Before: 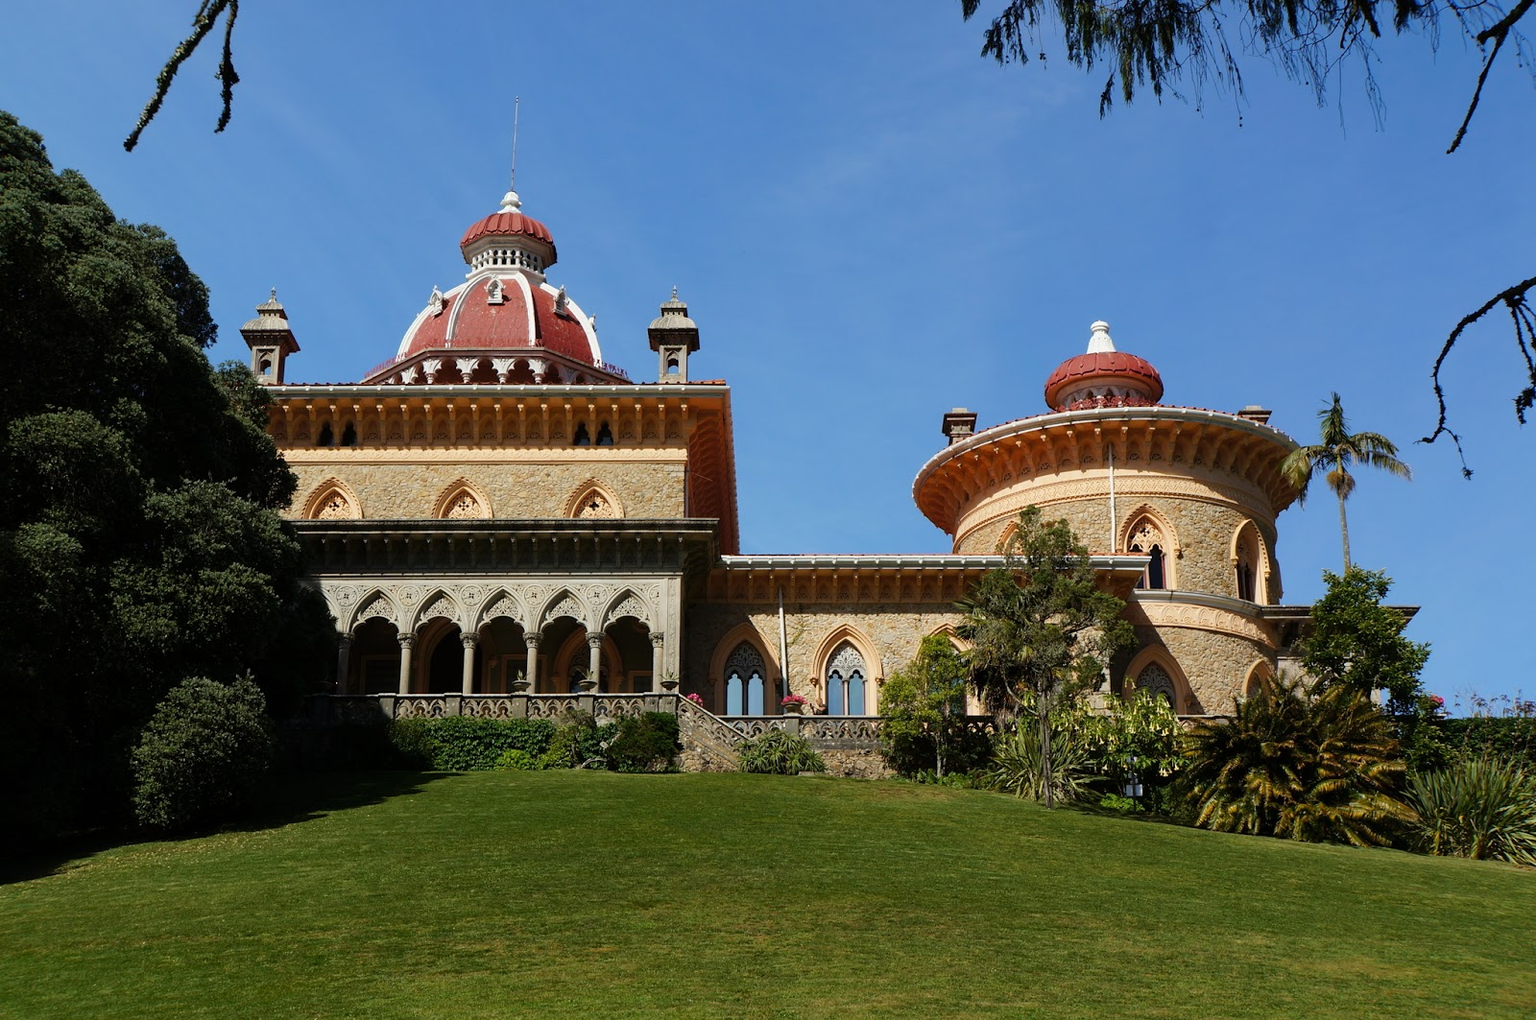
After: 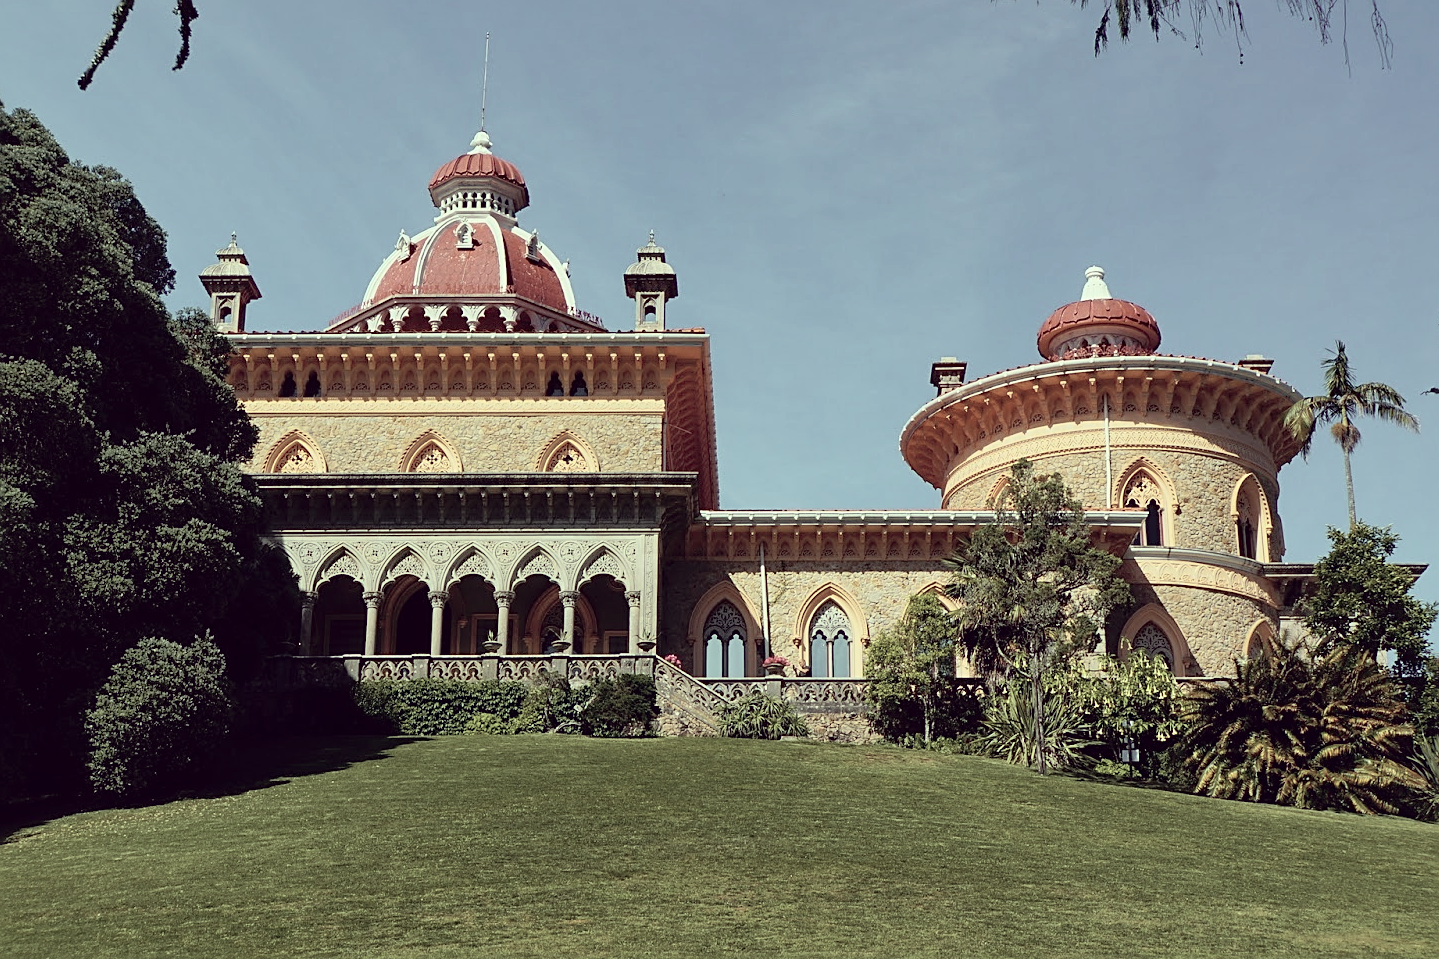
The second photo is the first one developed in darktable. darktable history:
crop: left 3.249%, top 6.43%, right 6.809%, bottom 3.307%
sharpen: on, module defaults
color correction: highlights a* -20.39, highlights b* 19.98, shadows a* 19.37, shadows b* -19.67, saturation 0.408
shadows and highlights: on, module defaults
tone curve: curves: ch0 [(0, 0.005) (0.103, 0.097) (0.18, 0.22) (0.378, 0.482) (0.504, 0.631) (0.663, 0.801) (0.834, 0.914) (1, 0.971)]; ch1 [(0, 0) (0.172, 0.123) (0.324, 0.253) (0.396, 0.388) (0.478, 0.461) (0.499, 0.498) (0.545, 0.587) (0.604, 0.692) (0.704, 0.818) (1, 1)]; ch2 [(0, 0) (0.411, 0.424) (0.496, 0.5) (0.521, 0.537) (0.555, 0.585) (0.628, 0.703) (1, 1)], color space Lab, independent channels, preserve colors none
local contrast: highlights 107%, shadows 98%, detail 119%, midtone range 0.2
